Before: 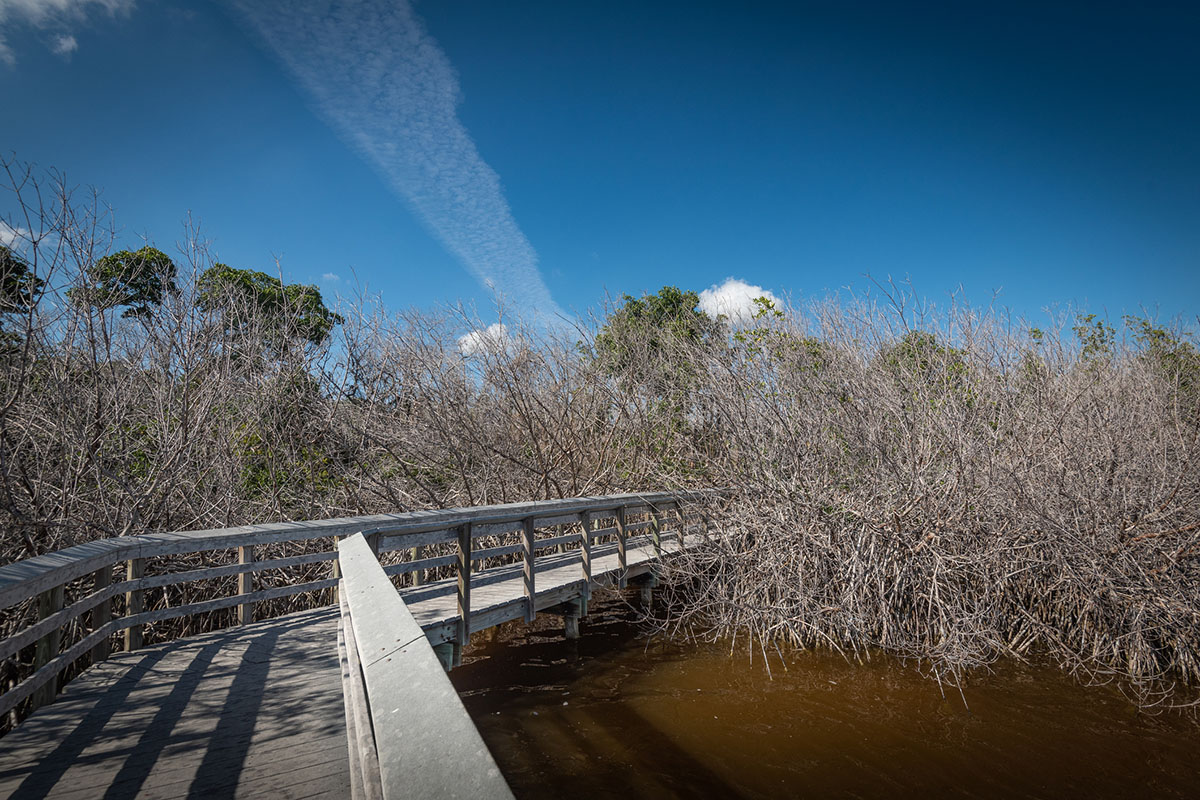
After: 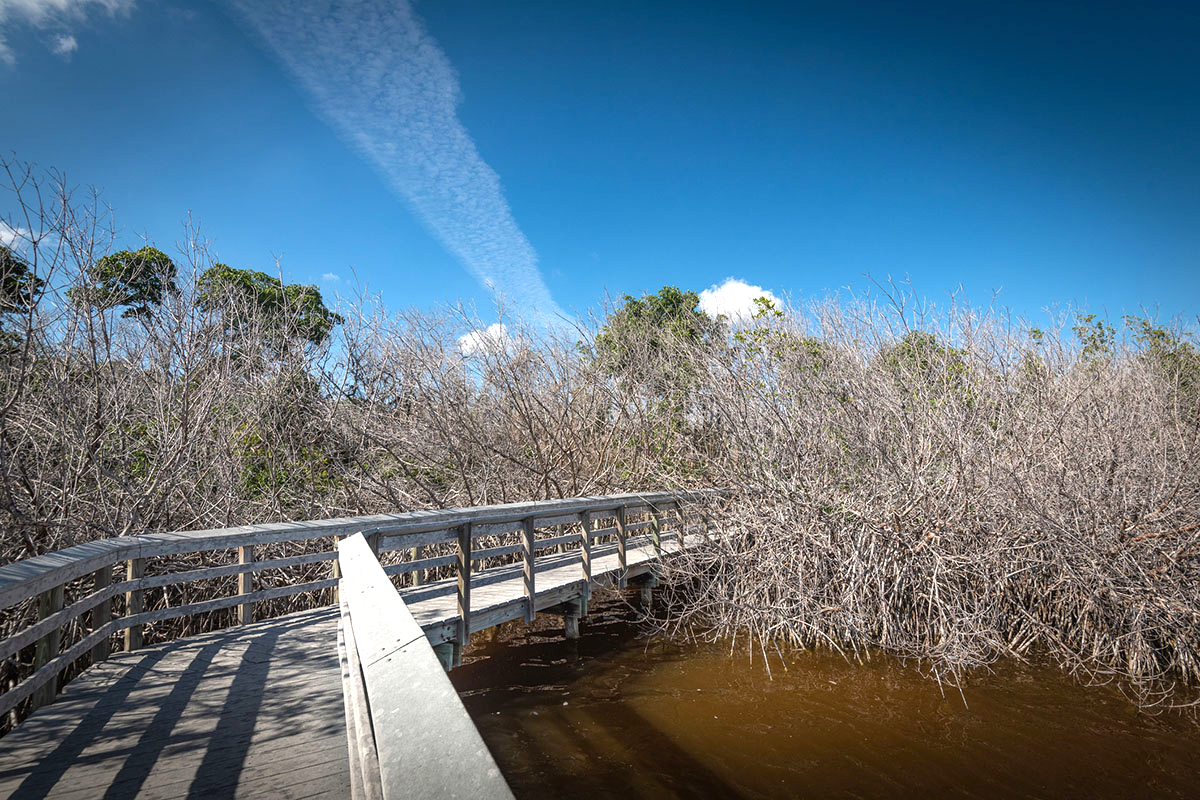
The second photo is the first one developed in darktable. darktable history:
exposure: exposure 0.693 EV, compensate highlight preservation false
